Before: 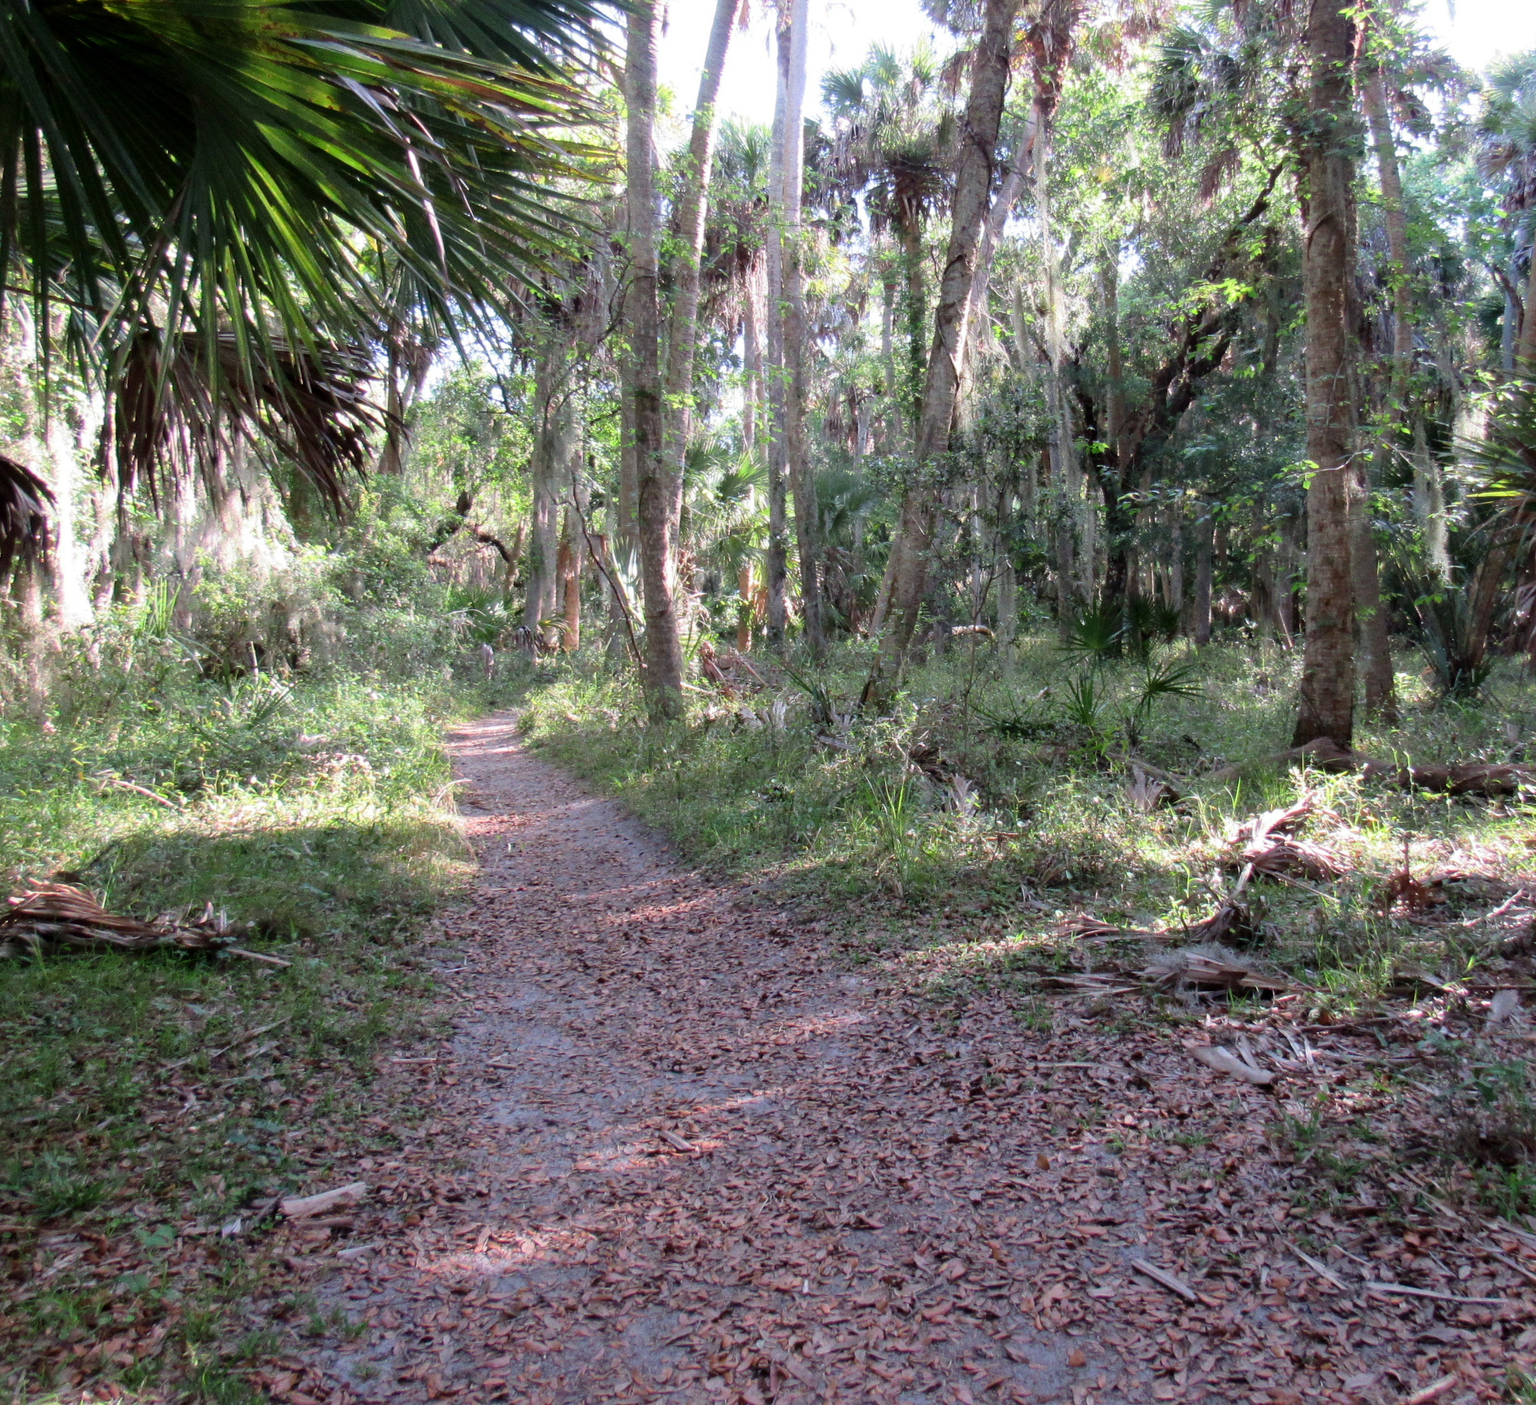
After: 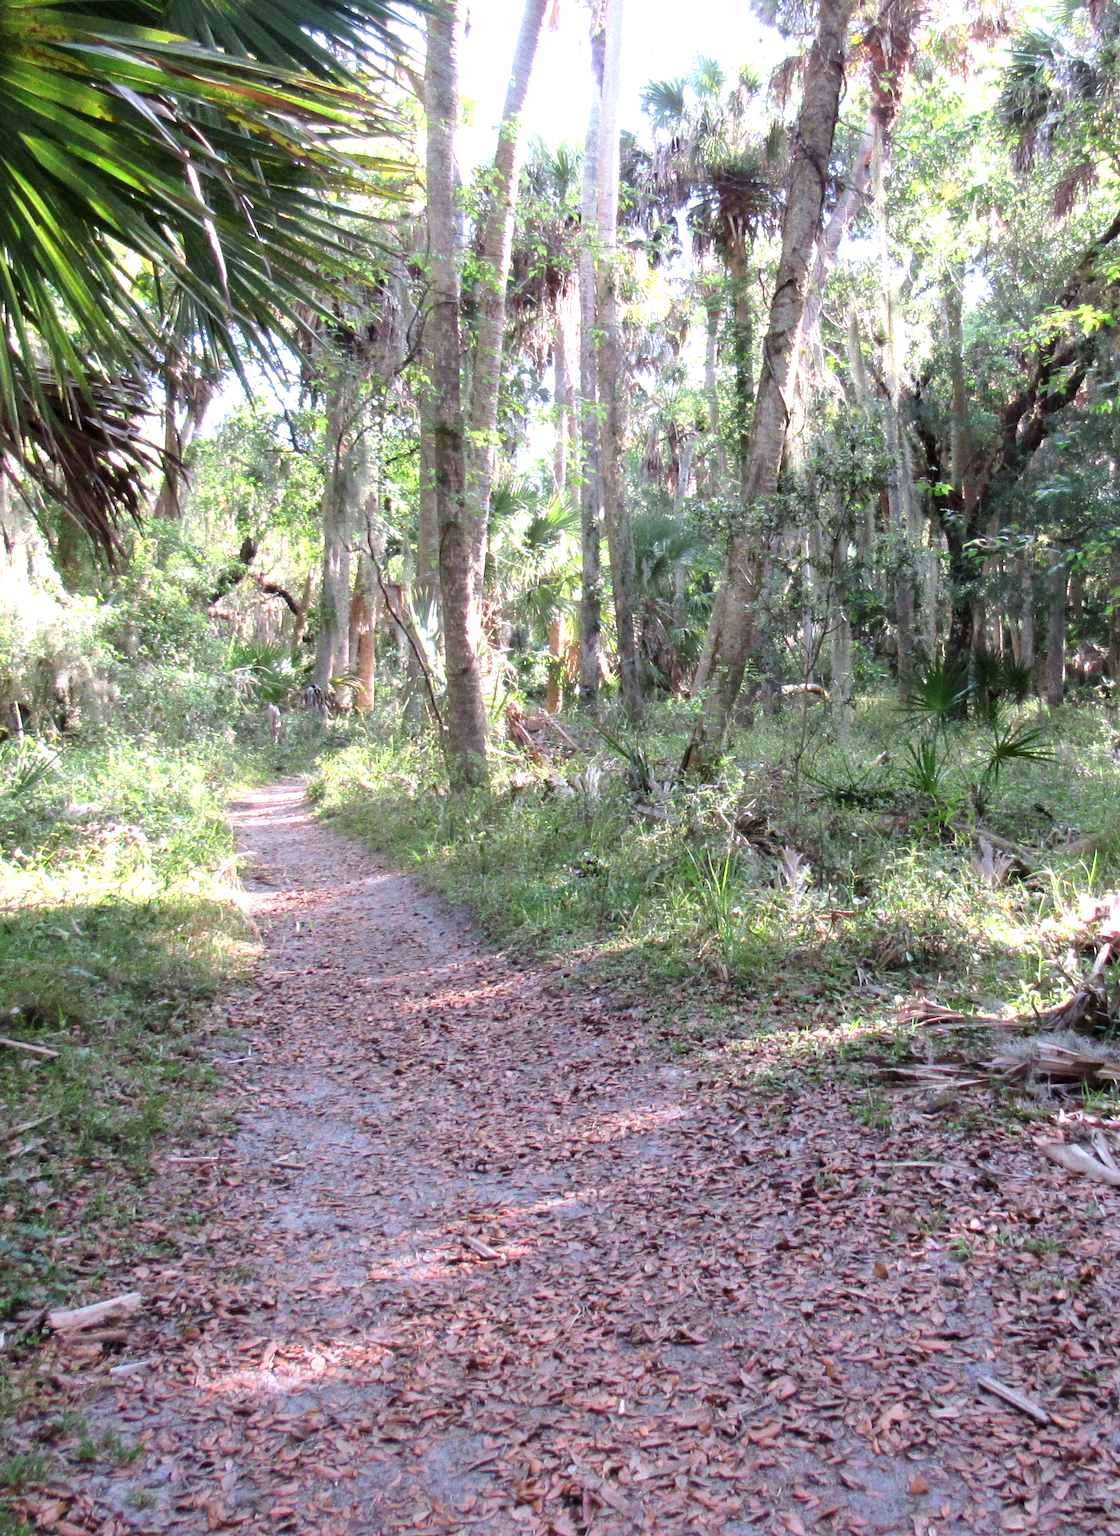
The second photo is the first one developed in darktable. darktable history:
crop and rotate: left 15.446%, right 17.836%
exposure: black level correction 0, exposure 0.7 EV, compensate exposure bias true, compensate highlight preservation false
